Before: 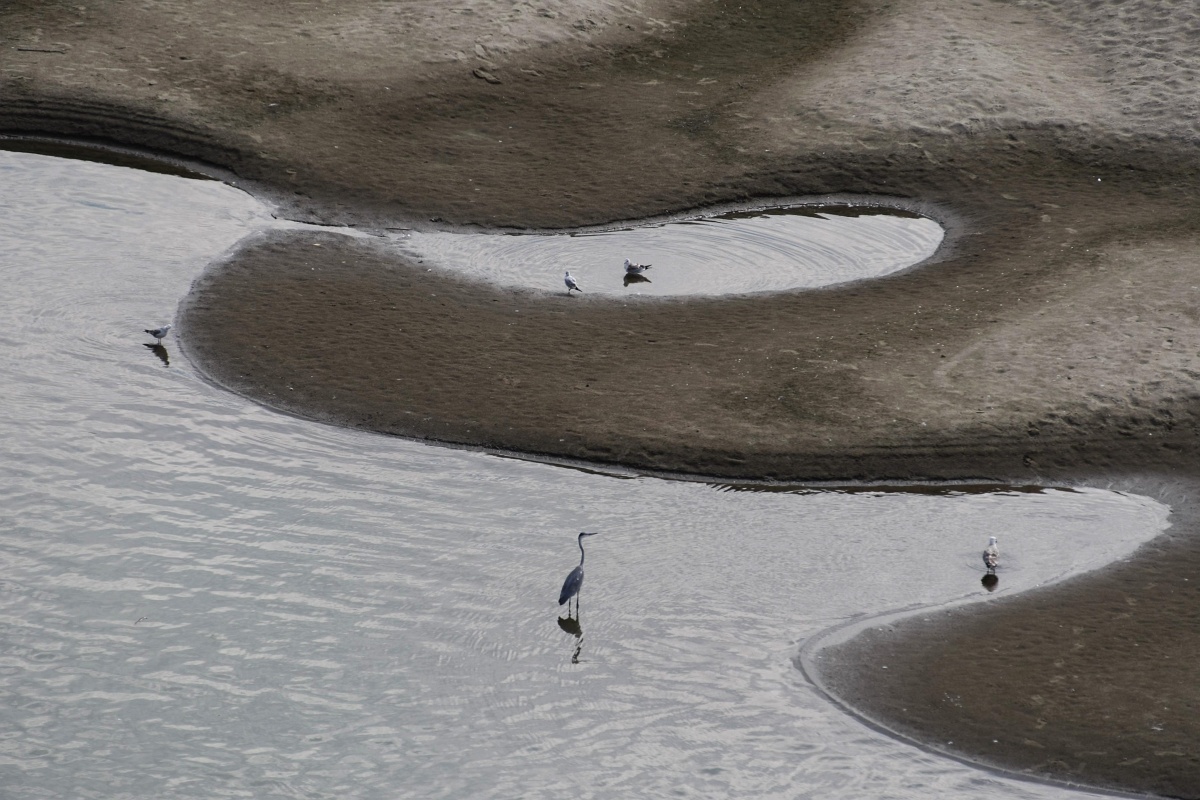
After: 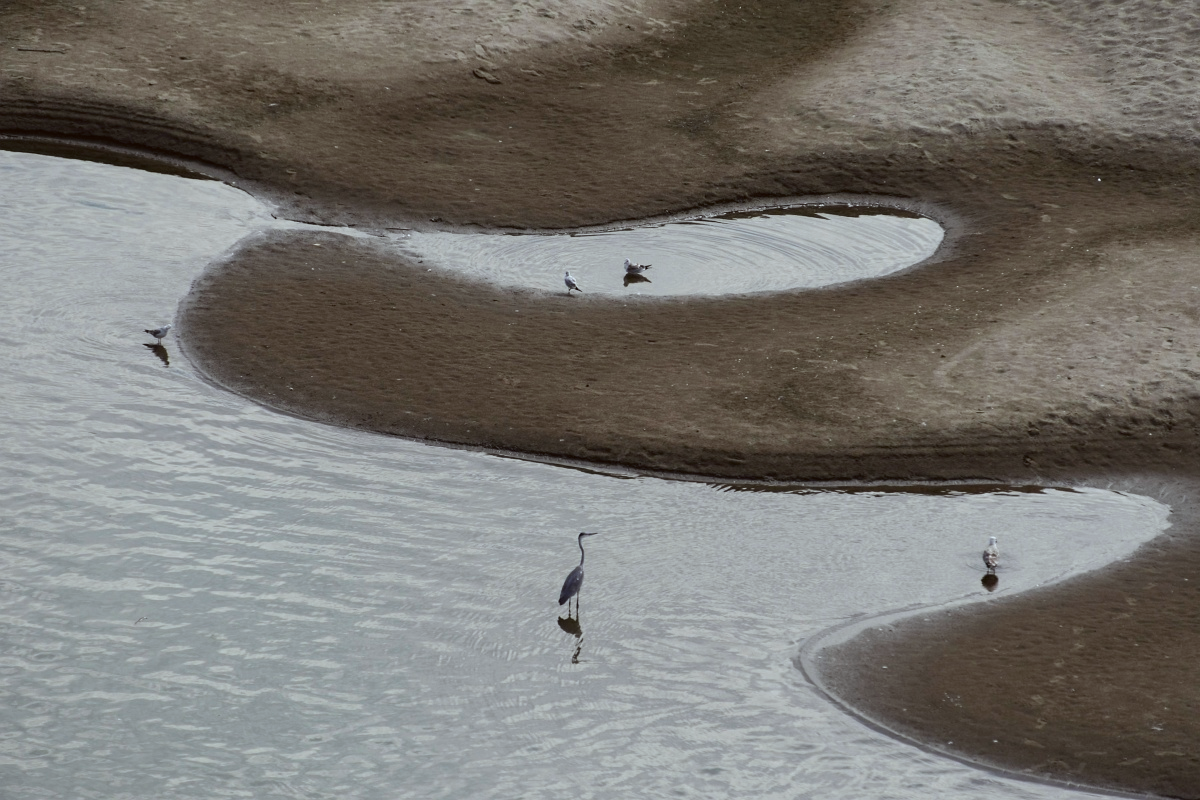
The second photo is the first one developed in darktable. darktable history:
color correction: highlights a* -5.03, highlights b* -3.3, shadows a* 3.9, shadows b* 4.51
